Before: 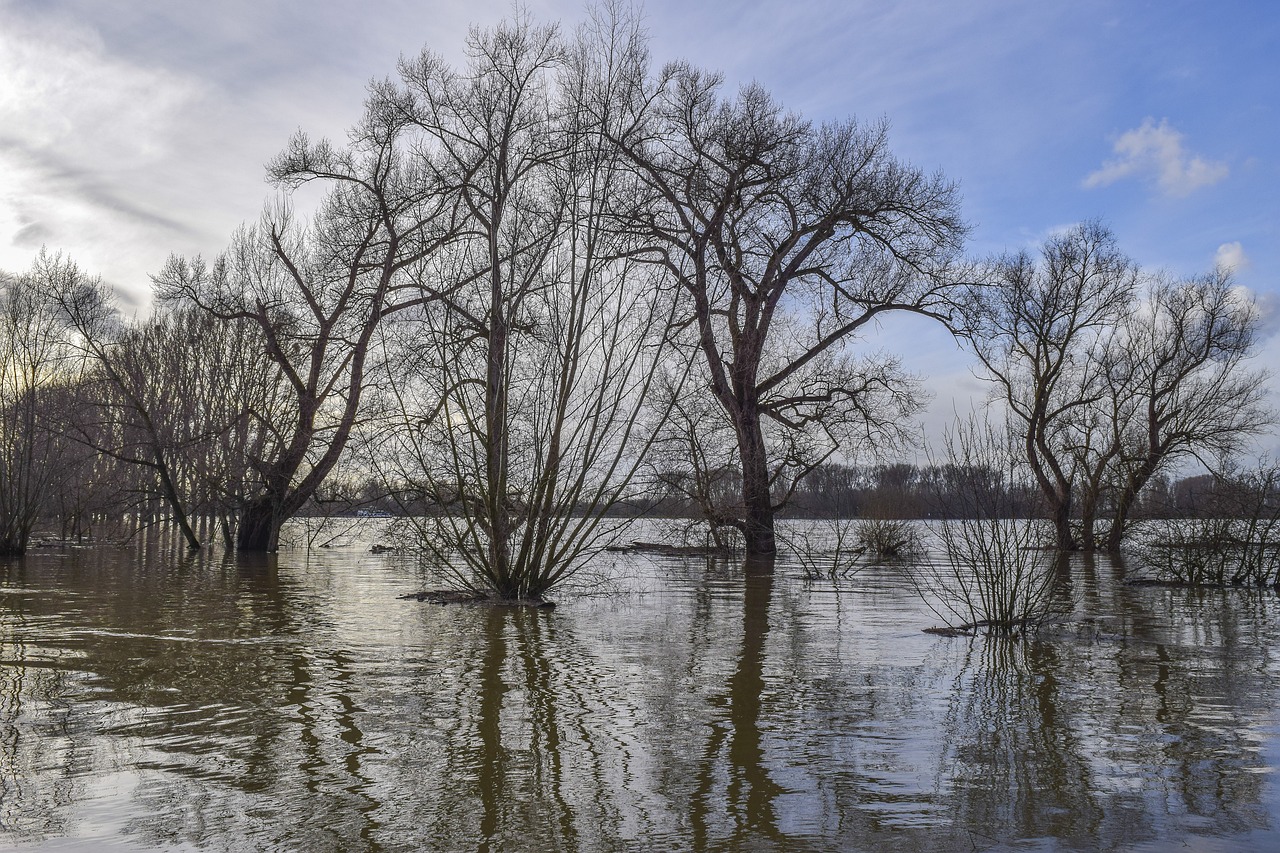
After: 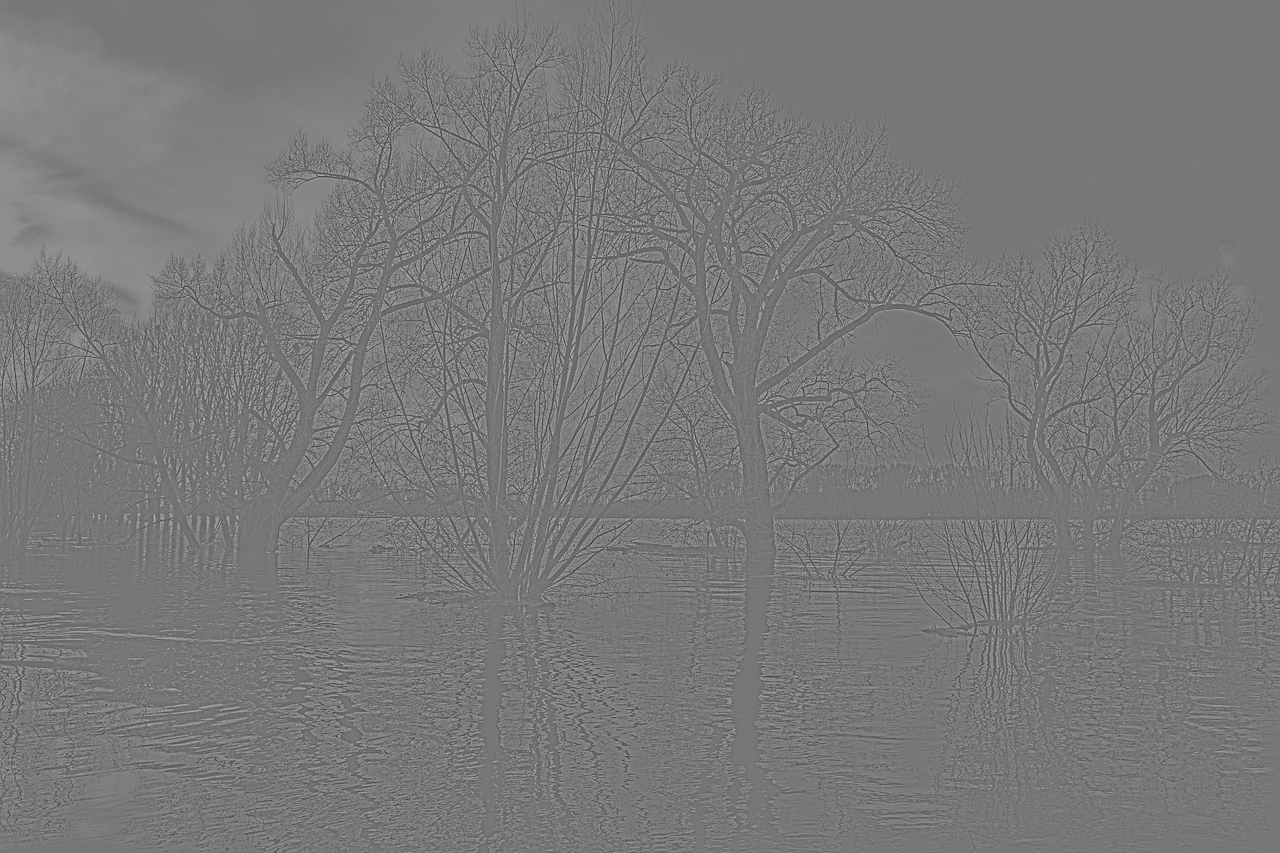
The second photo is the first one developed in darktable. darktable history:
exposure: black level correction 0, exposure 1.1 EV, compensate exposure bias true, compensate highlight preservation false
shadows and highlights: on, module defaults
highpass: sharpness 5.84%, contrast boost 8.44%
